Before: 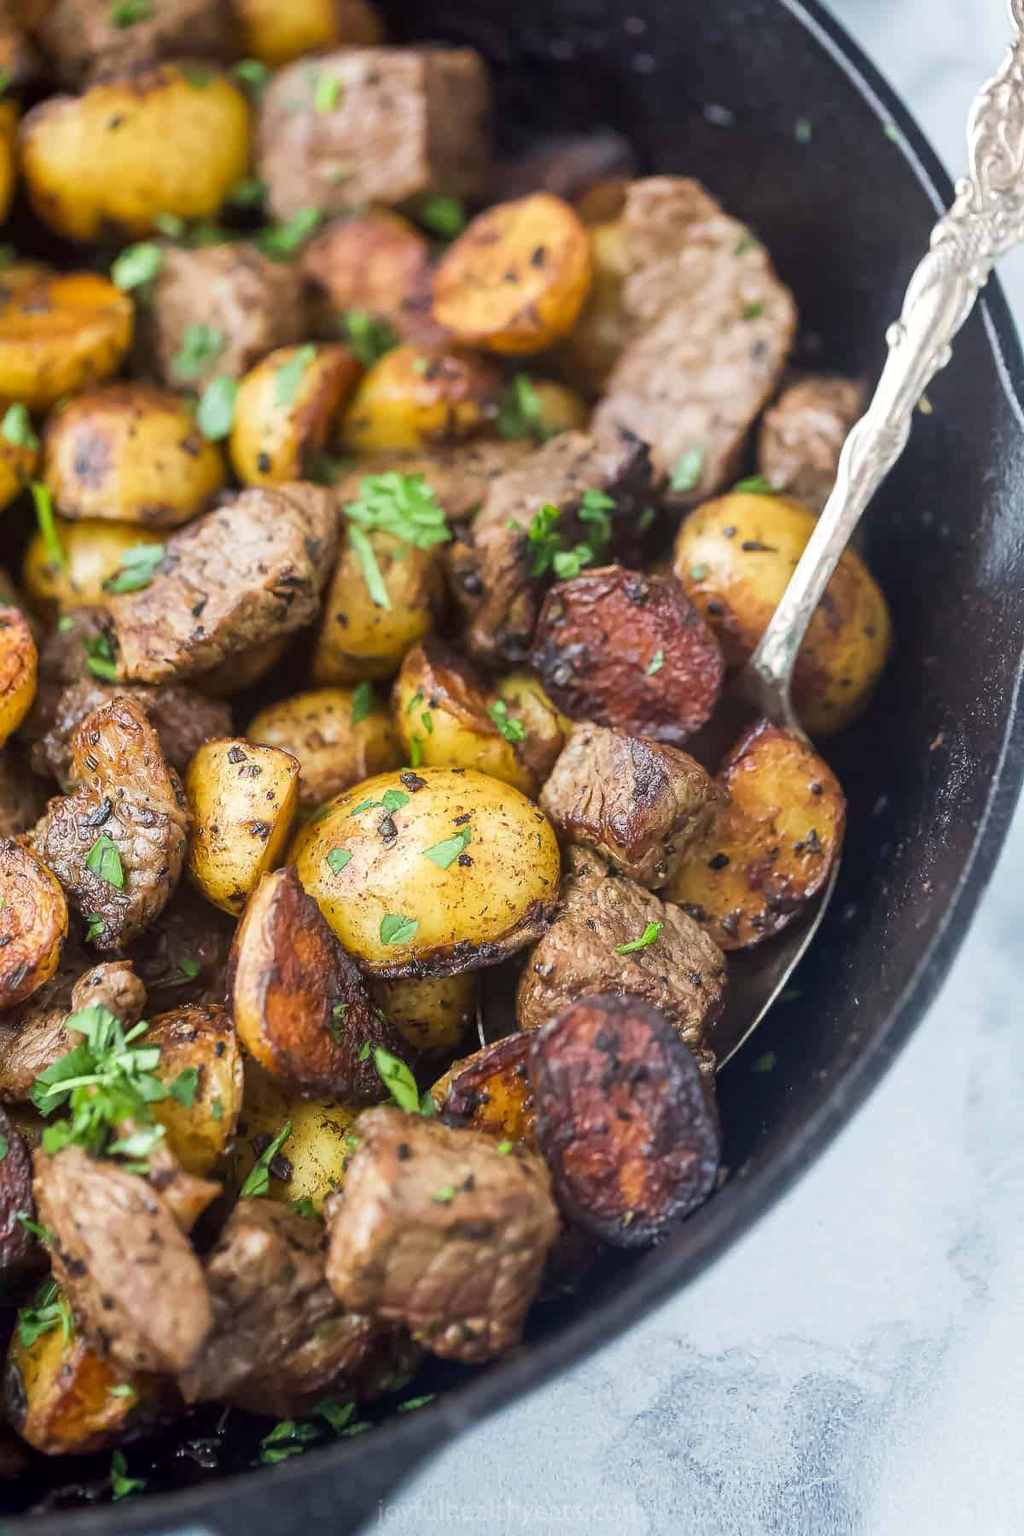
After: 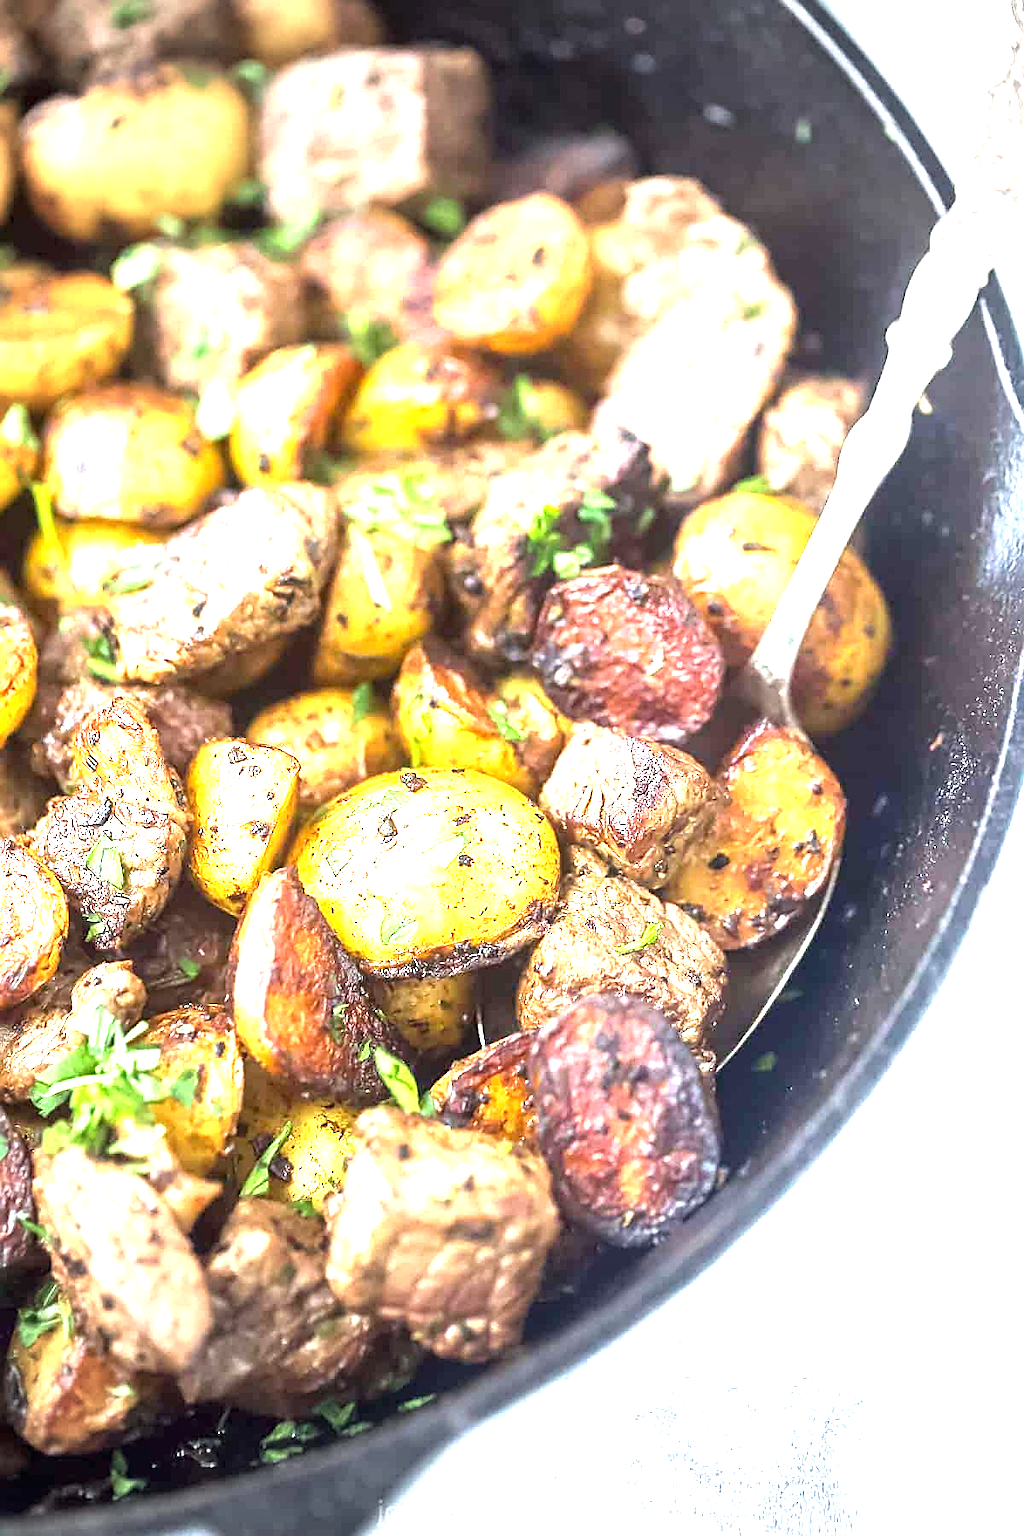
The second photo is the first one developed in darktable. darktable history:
exposure: black level correction 0, exposure 1.975 EV, compensate exposure bias true, compensate highlight preservation false
sharpen: on, module defaults
vignetting: fall-off radius 100%, width/height ratio 1.337
